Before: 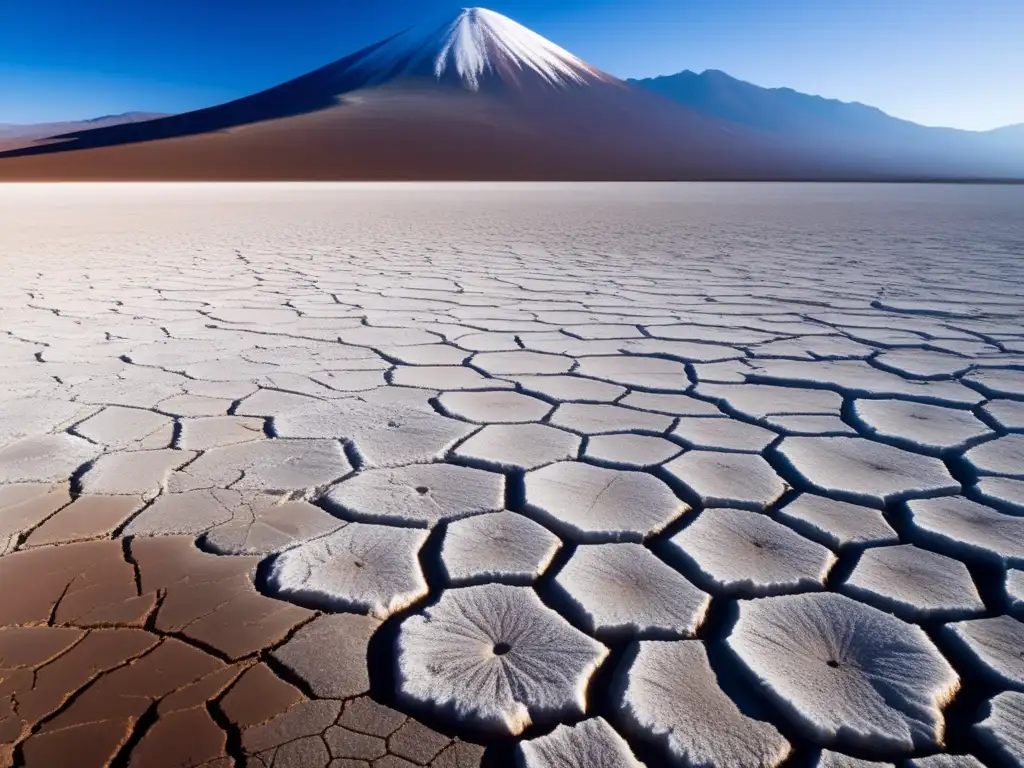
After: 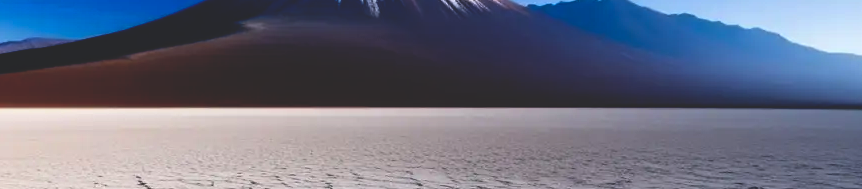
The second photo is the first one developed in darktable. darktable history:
crop and rotate: left 9.704%, top 9.757%, right 6.029%, bottom 65.52%
exposure: compensate exposure bias true, compensate highlight preservation false
base curve: curves: ch0 [(0, 0.02) (0.083, 0.036) (1, 1)], preserve colors none
